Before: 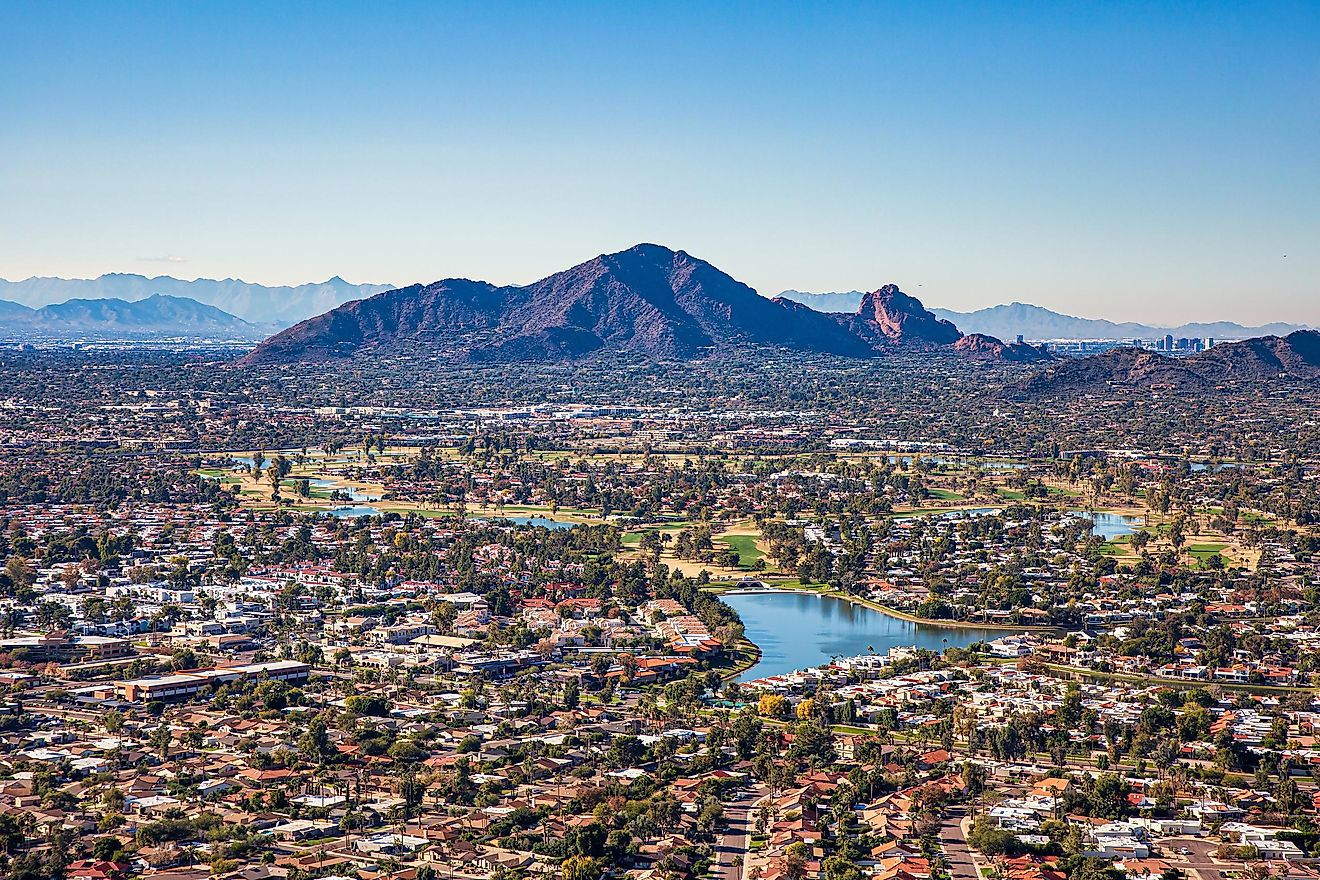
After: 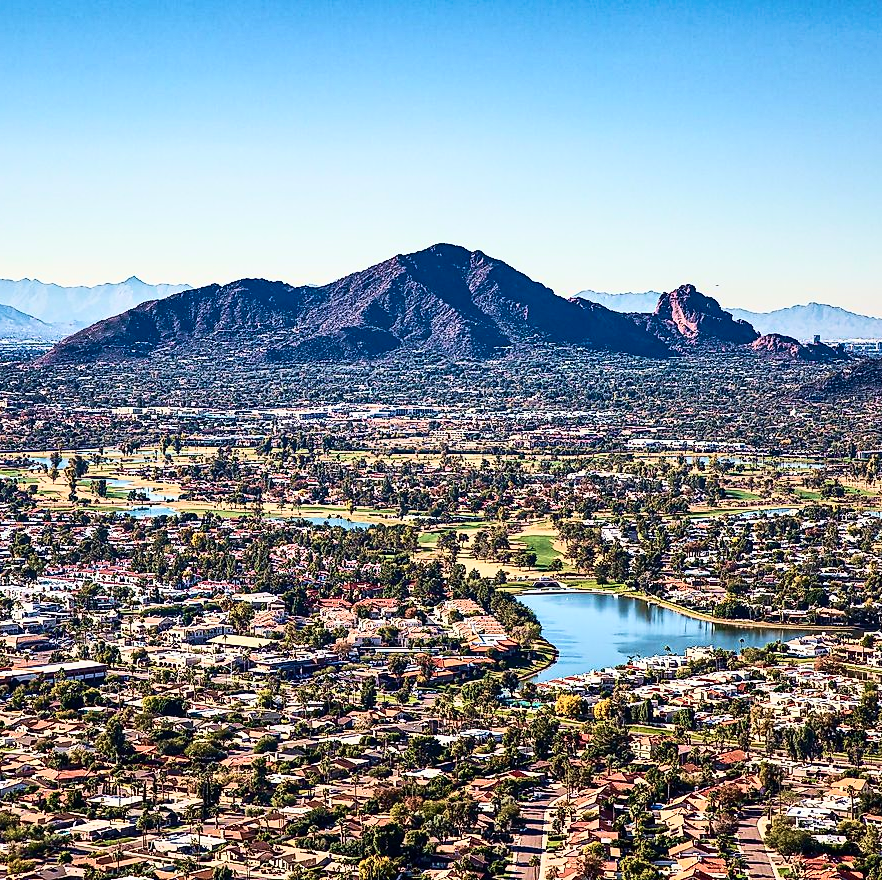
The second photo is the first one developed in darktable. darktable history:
shadows and highlights: low approximation 0.01, soften with gaussian
velvia: on, module defaults
crop: left 15.396%, right 17.782%
contrast brightness saturation: contrast 0.383, brightness 0.096
